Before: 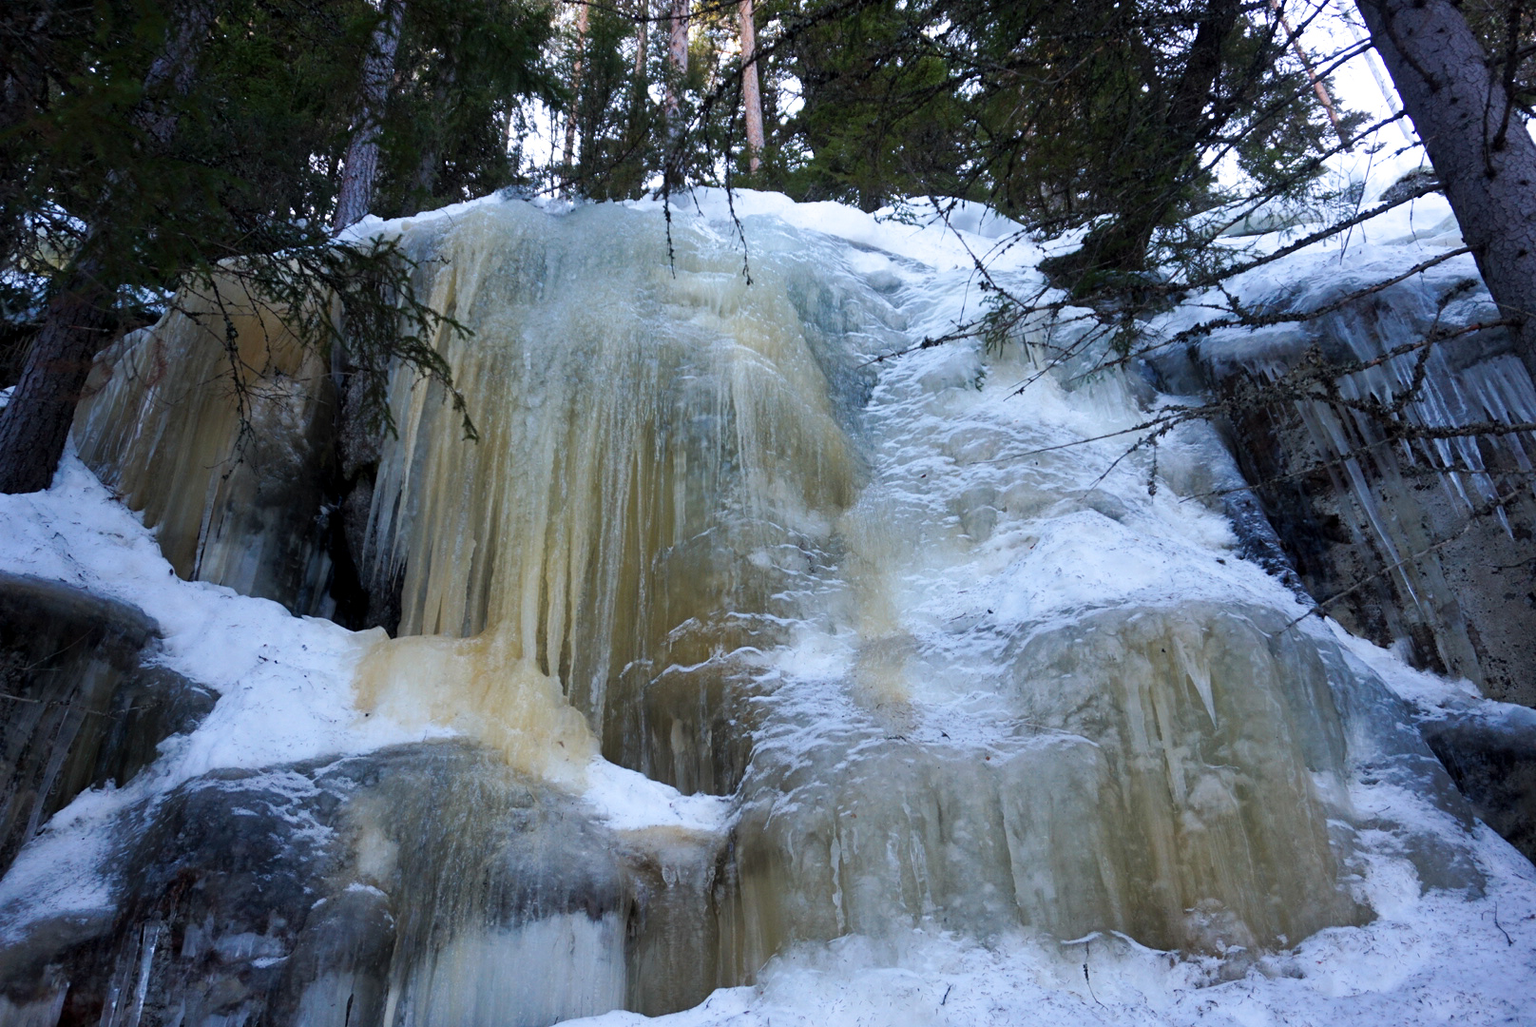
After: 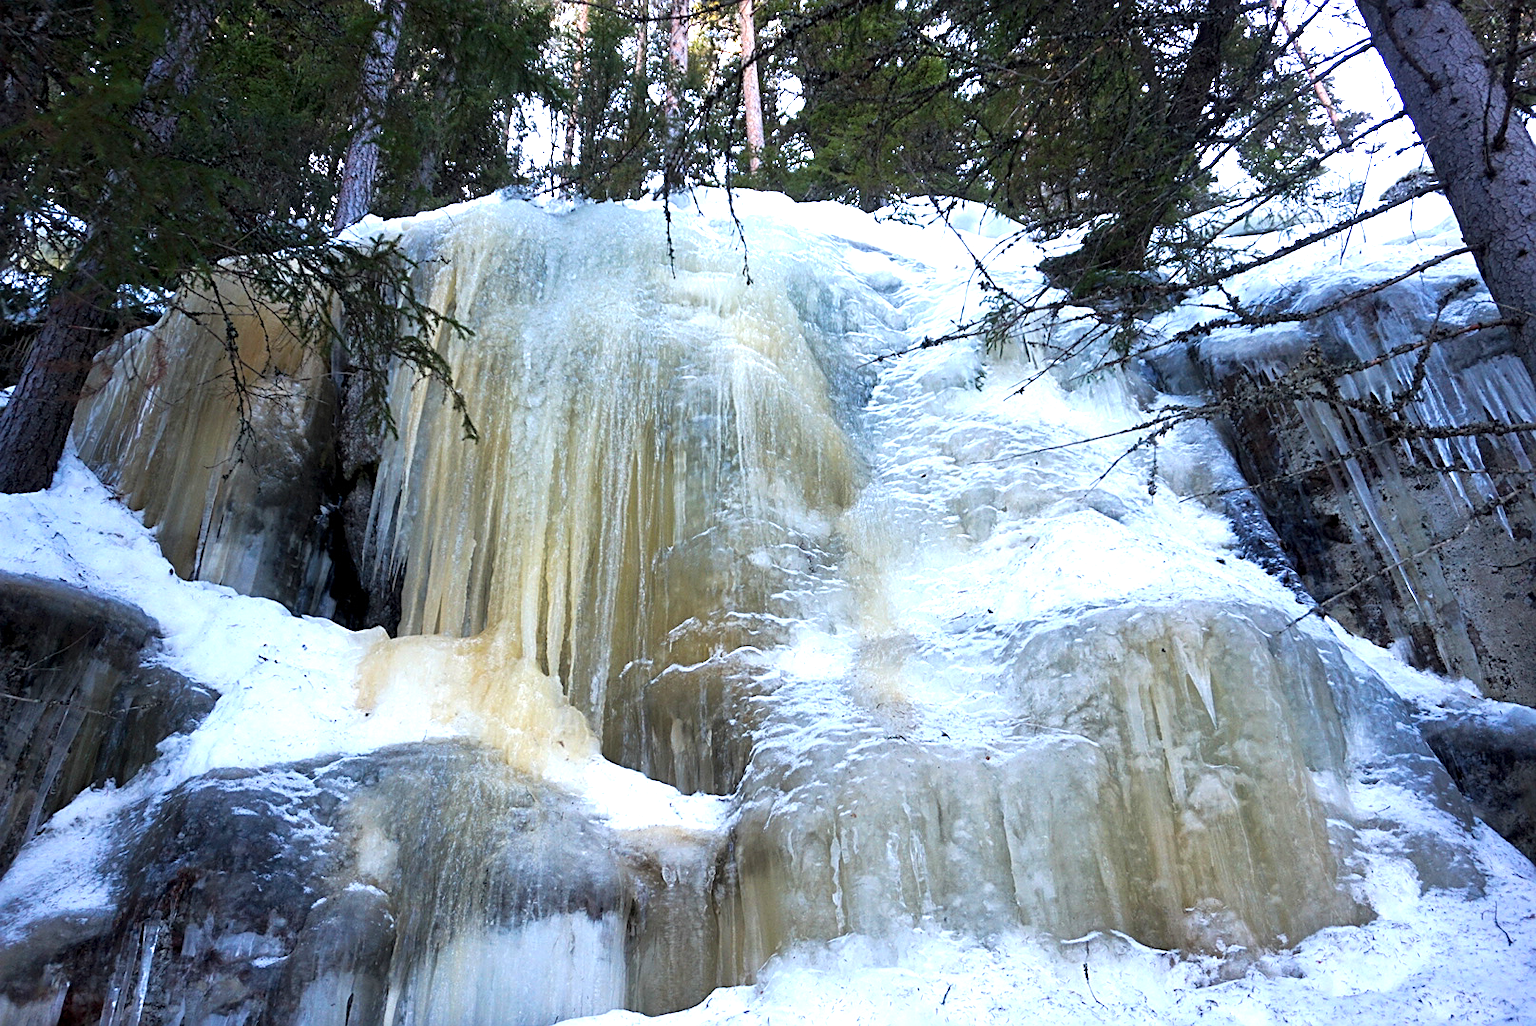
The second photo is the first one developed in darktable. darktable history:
sharpen: on, module defaults
exposure: exposure 1 EV, compensate highlight preservation false
rotate and perspective: crop left 0, crop top 0
